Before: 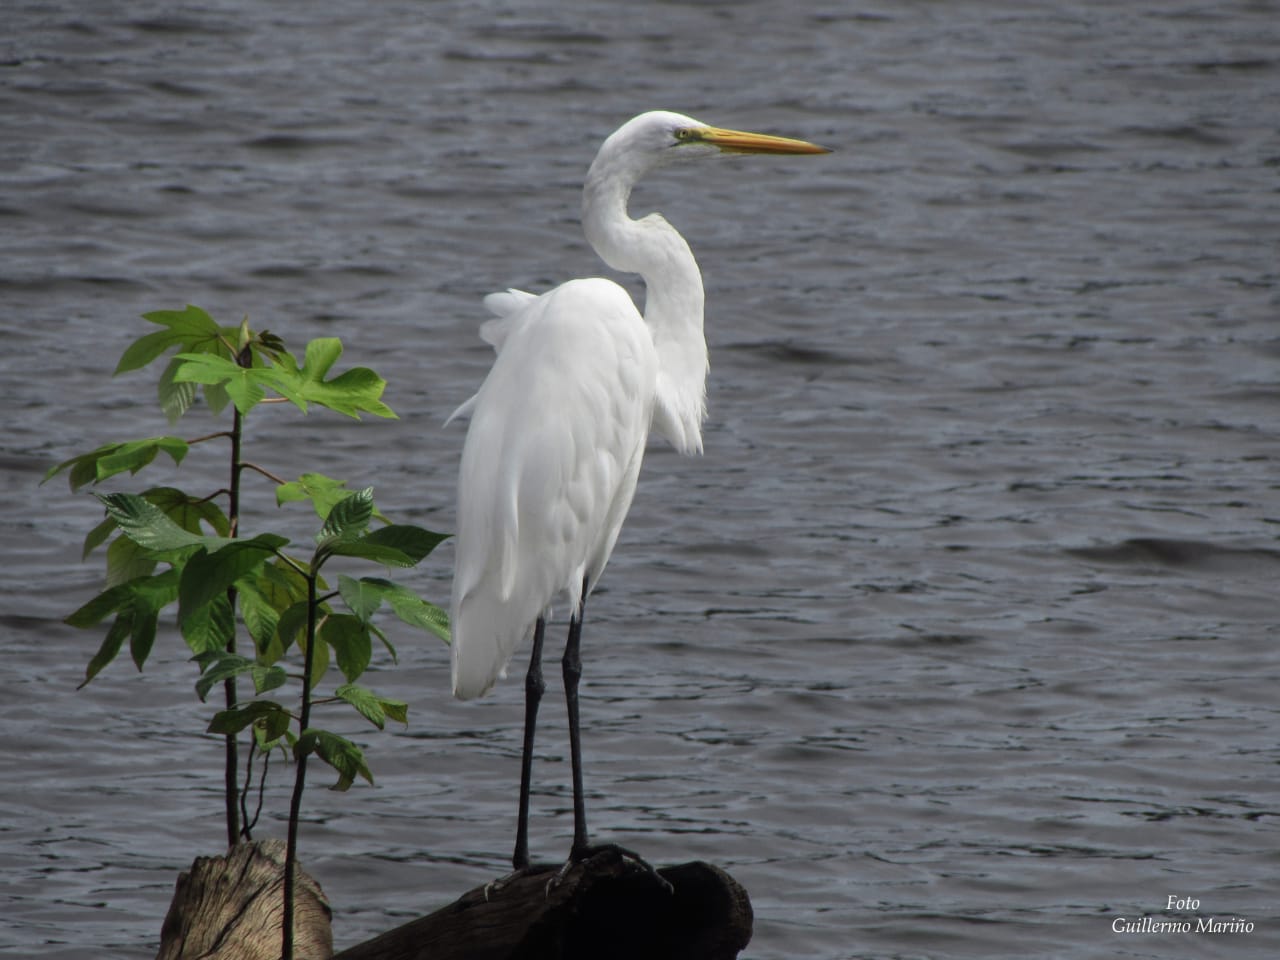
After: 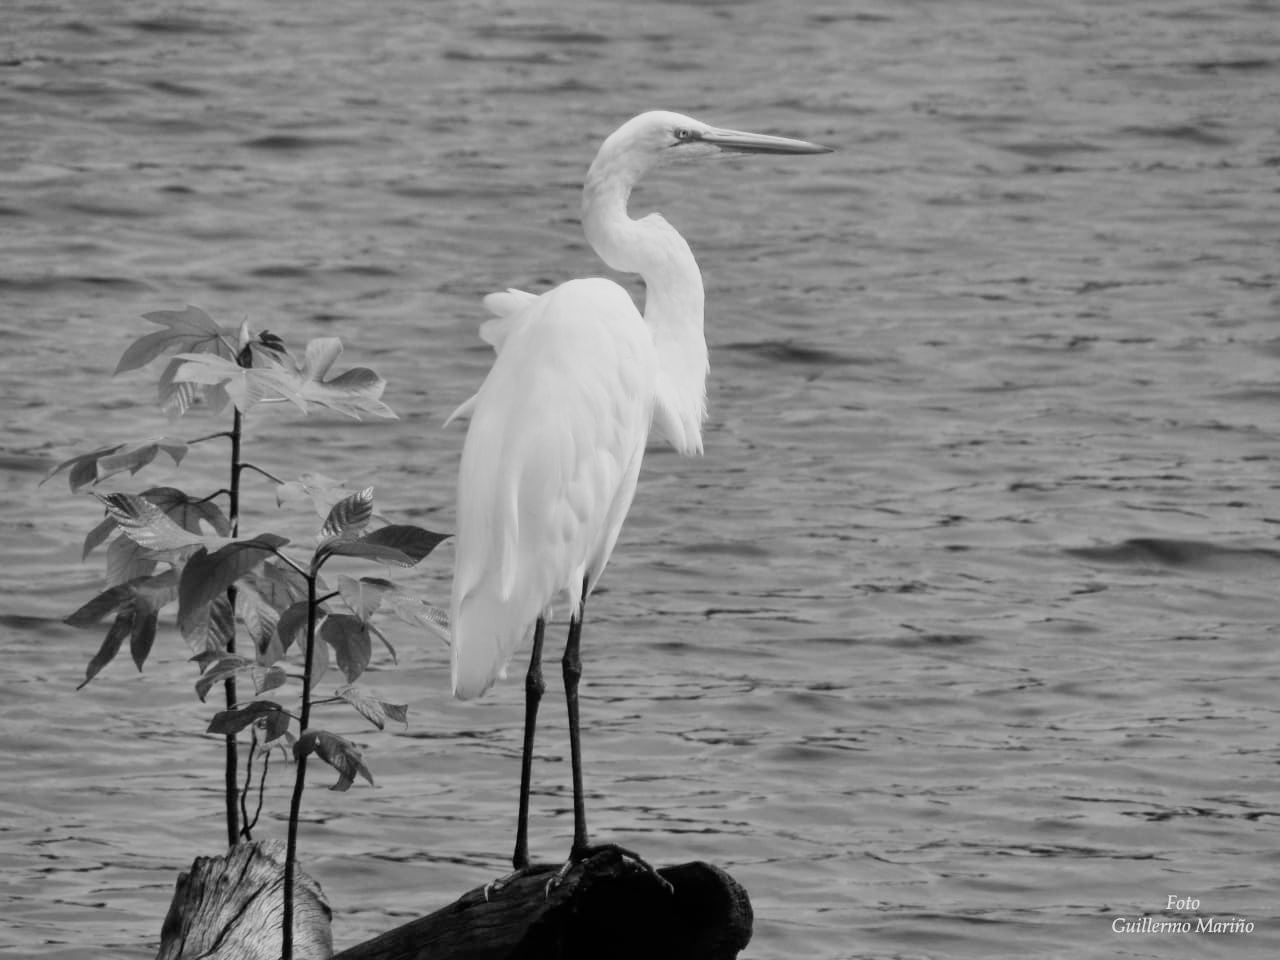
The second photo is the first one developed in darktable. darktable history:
contrast brightness saturation: saturation -0.1
exposure: exposure 1.5 EV, compensate highlight preservation false
monochrome: a 26.22, b 42.67, size 0.8
shadows and highlights: soften with gaussian
filmic rgb: black relative exposure -7.65 EV, white relative exposure 4.56 EV, hardness 3.61, contrast 1.05
